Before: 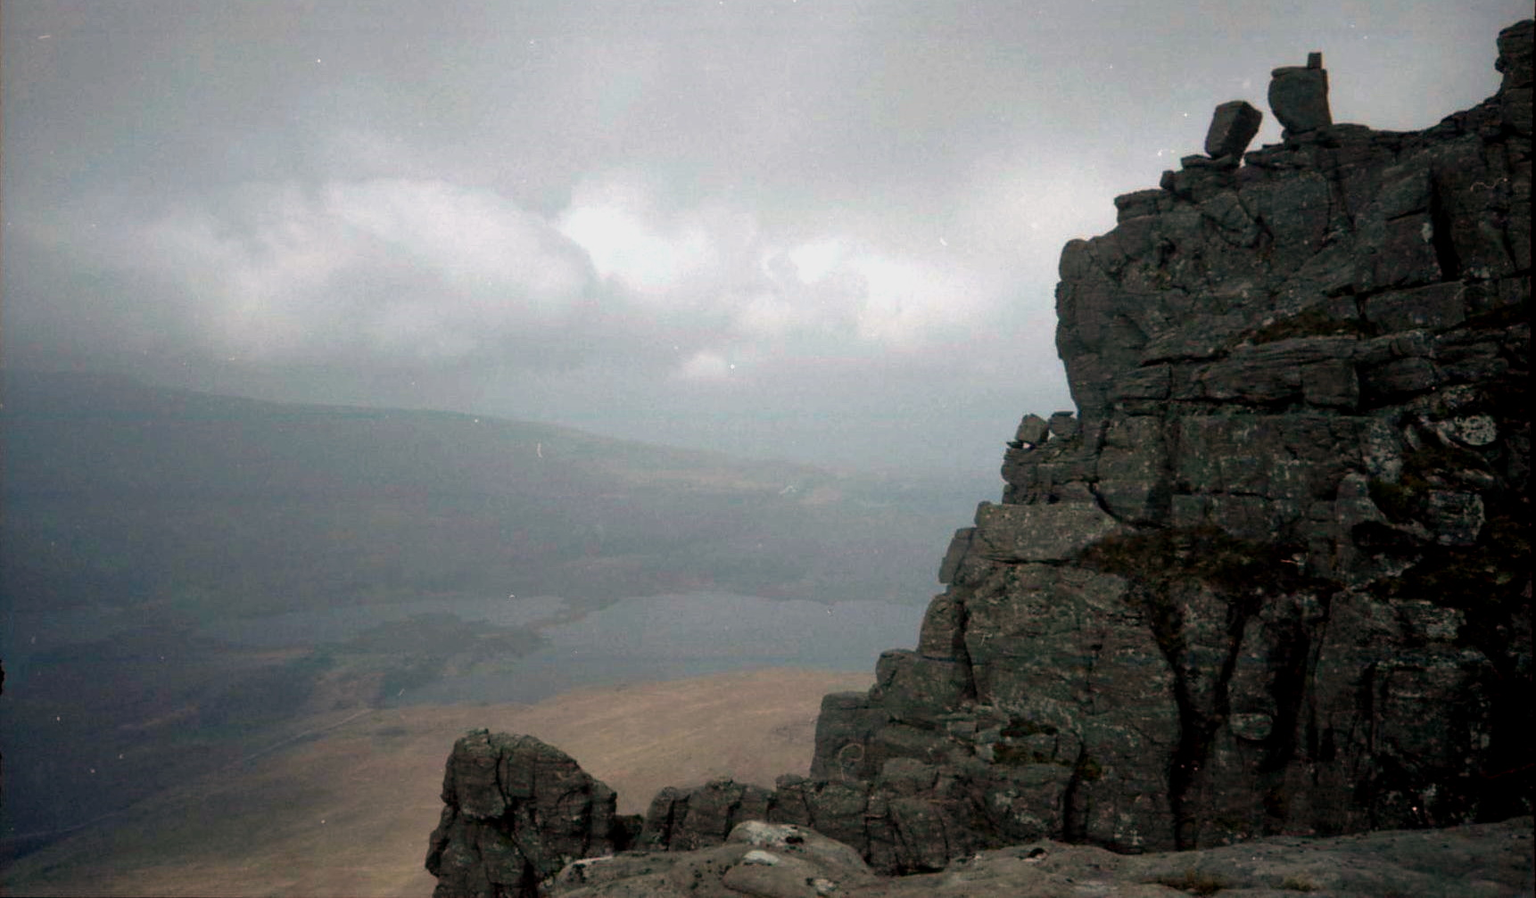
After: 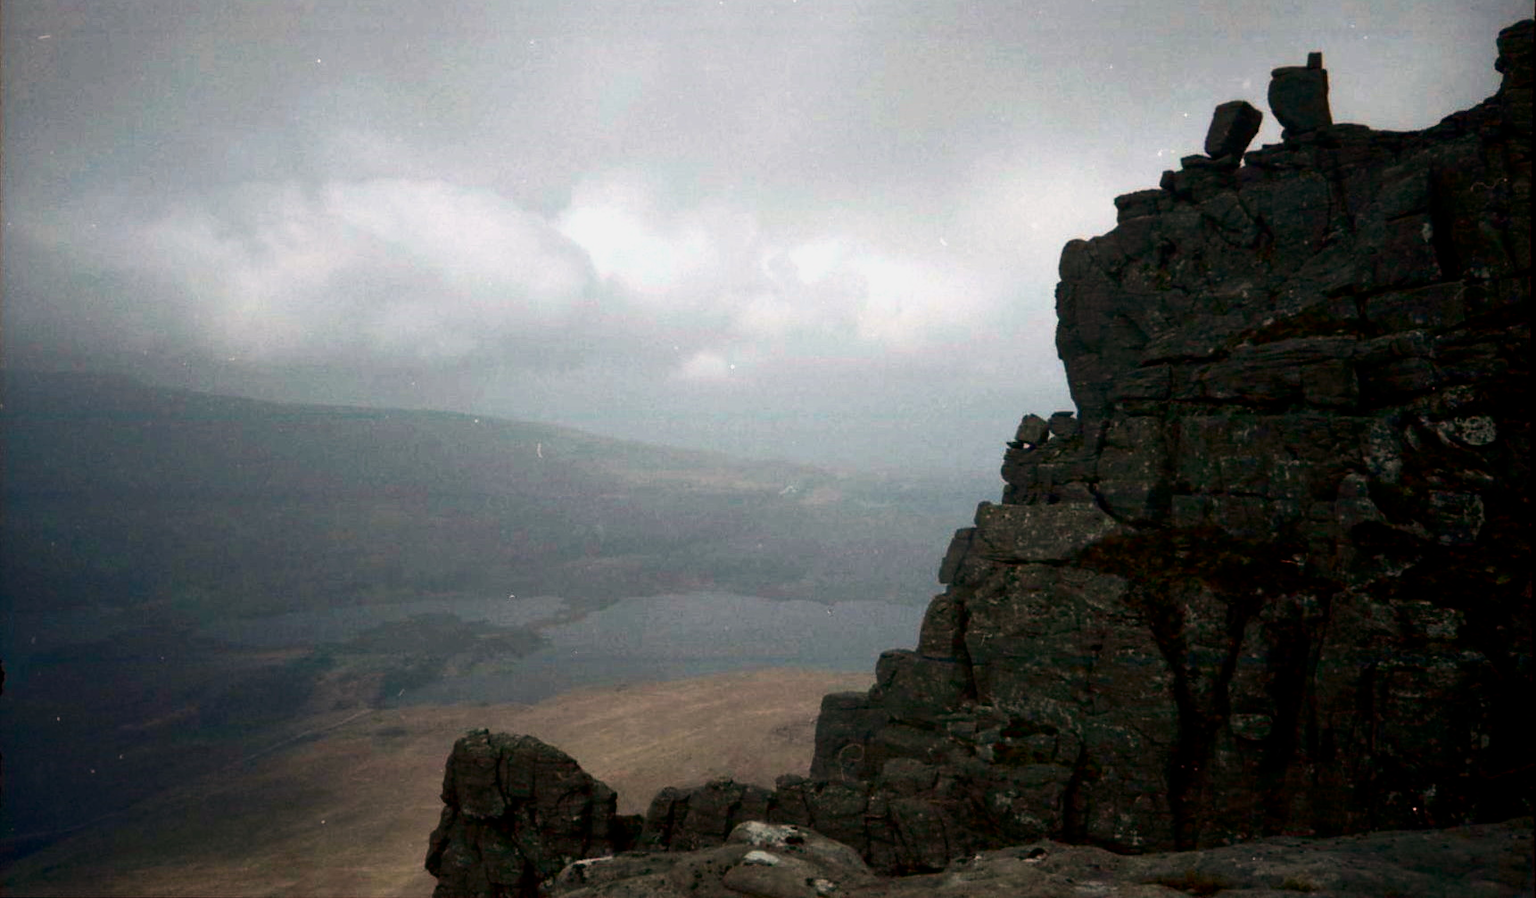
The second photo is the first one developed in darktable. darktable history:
contrast brightness saturation: contrast 0.205, brightness -0.1, saturation 0.096
